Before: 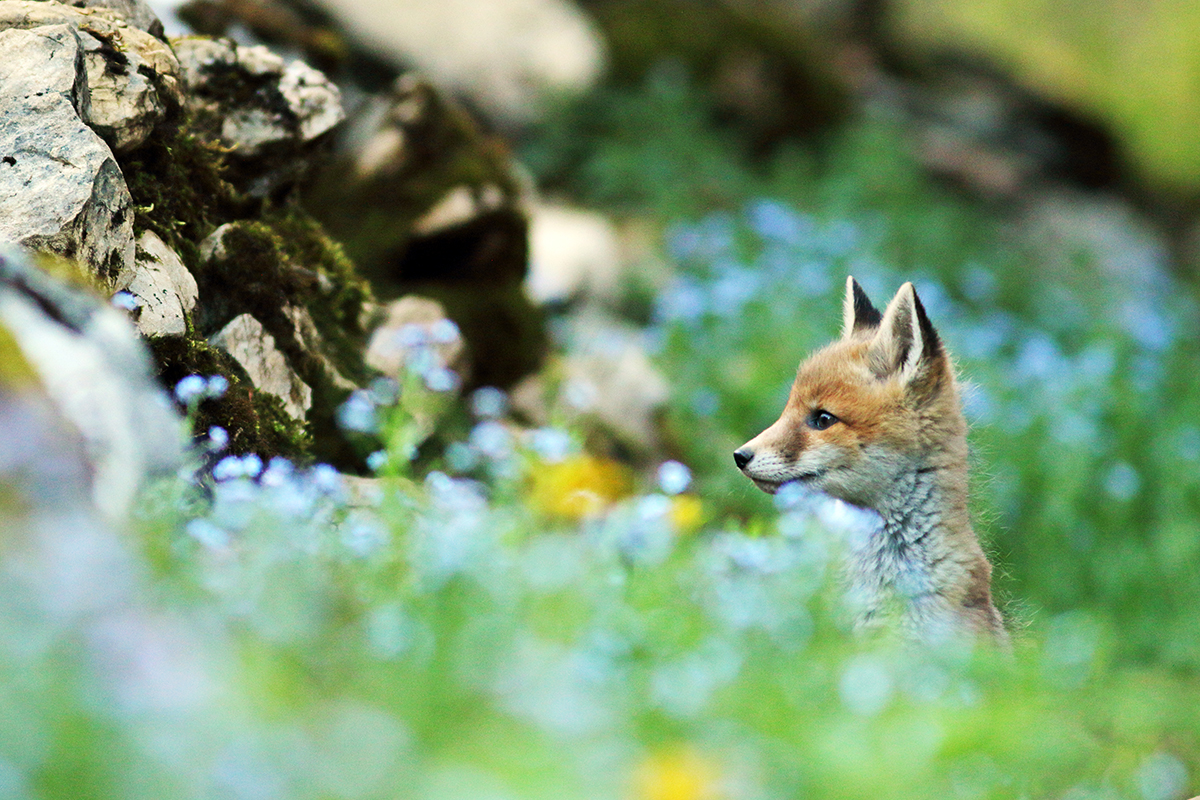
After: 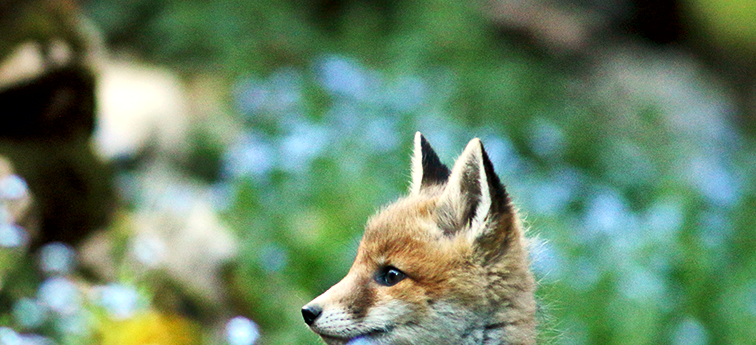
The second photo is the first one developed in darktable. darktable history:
local contrast: mode bilateral grid, contrast 20, coarseness 51, detail 172%, midtone range 0.2
crop: left 36.07%, top 18.089%, right 0.619%, bottom 38.73%
